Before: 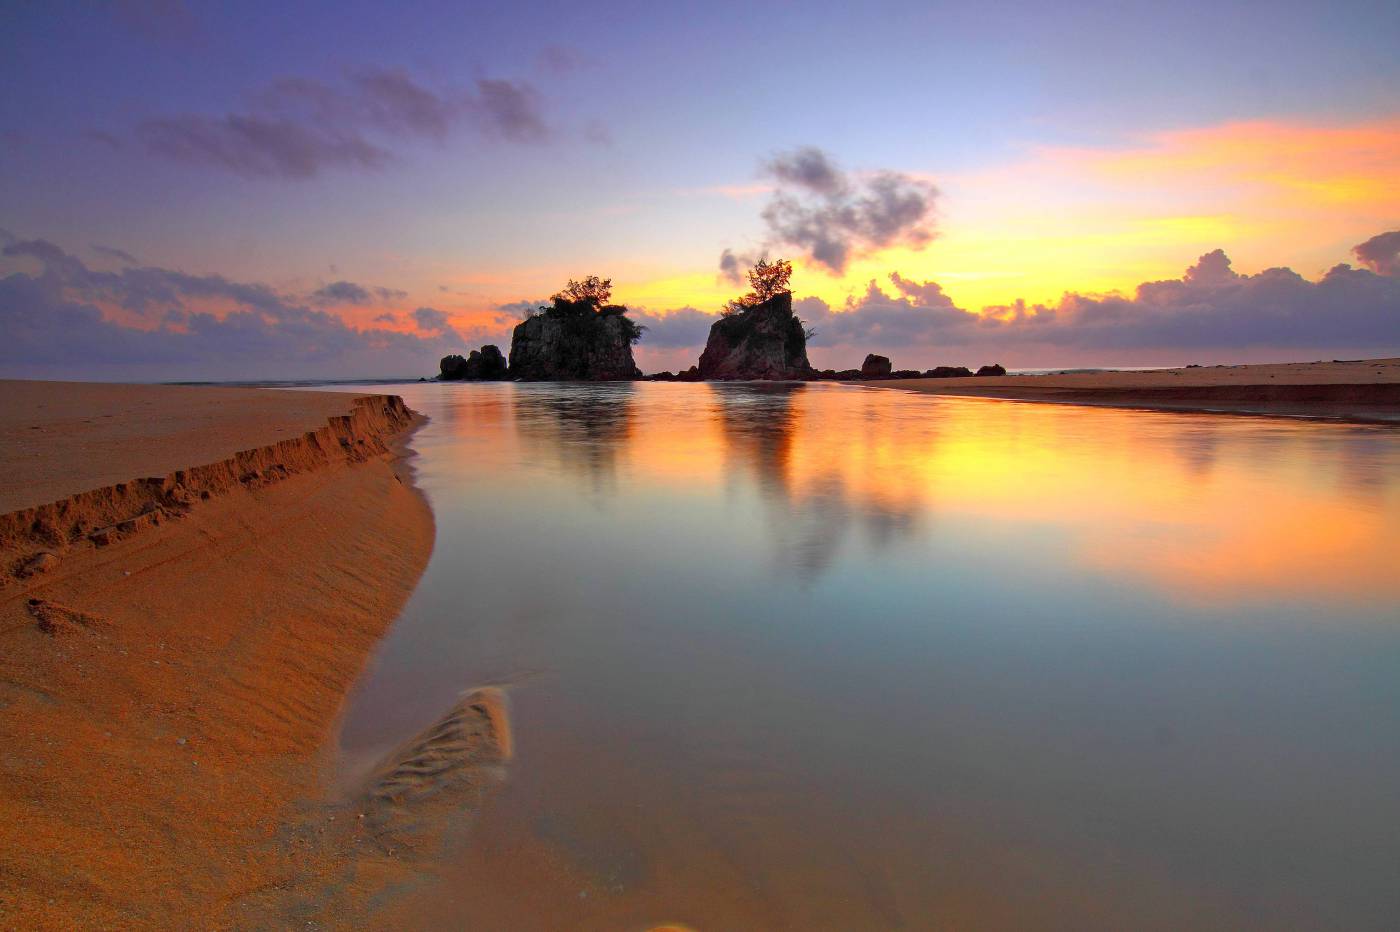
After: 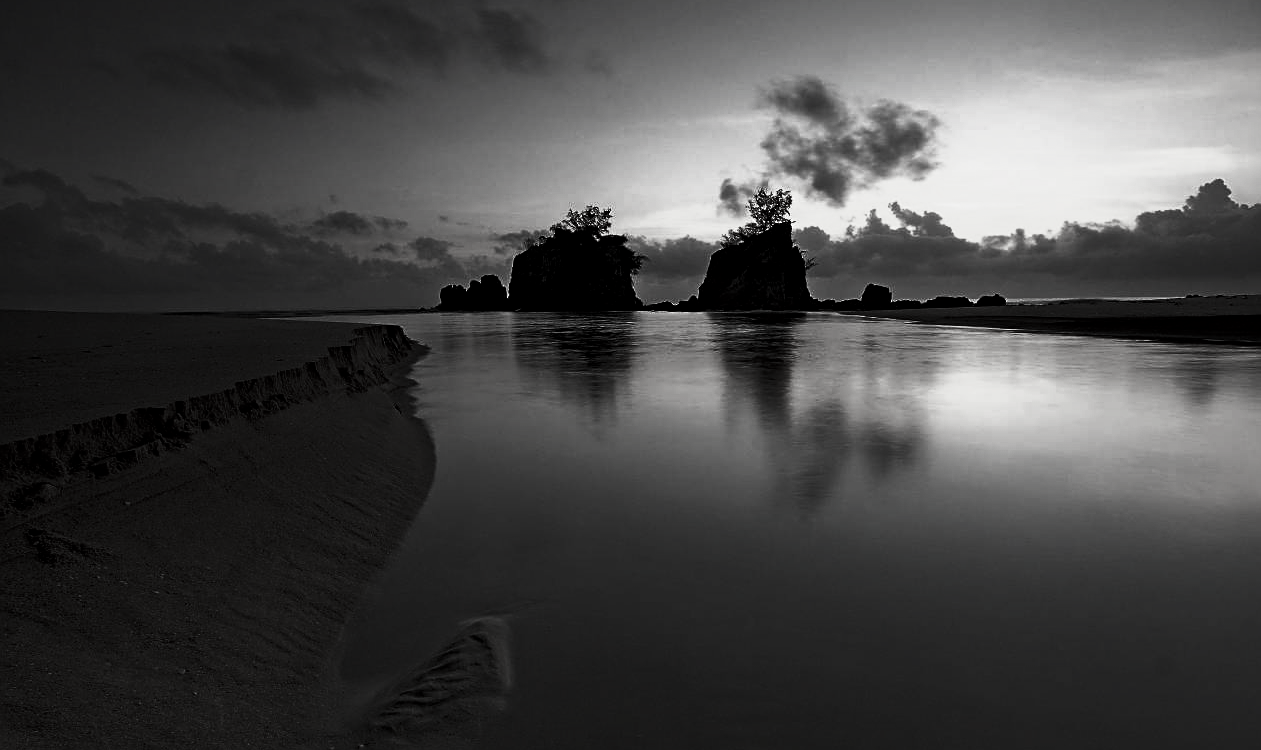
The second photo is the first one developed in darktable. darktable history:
base curve: curves: ch0 [(0.017, 0) (0.425, 0.441) (0.844, 0.933) (1, 1)], preserve colors none
exposure: compensate highlight preservation false
sharpen: on, module defaults
crop: top 7.521%, right 9.905%, bottom 11.94%
contrast brightness saturation: contrast -0.033, brightness -0.588, saturation -0.988
